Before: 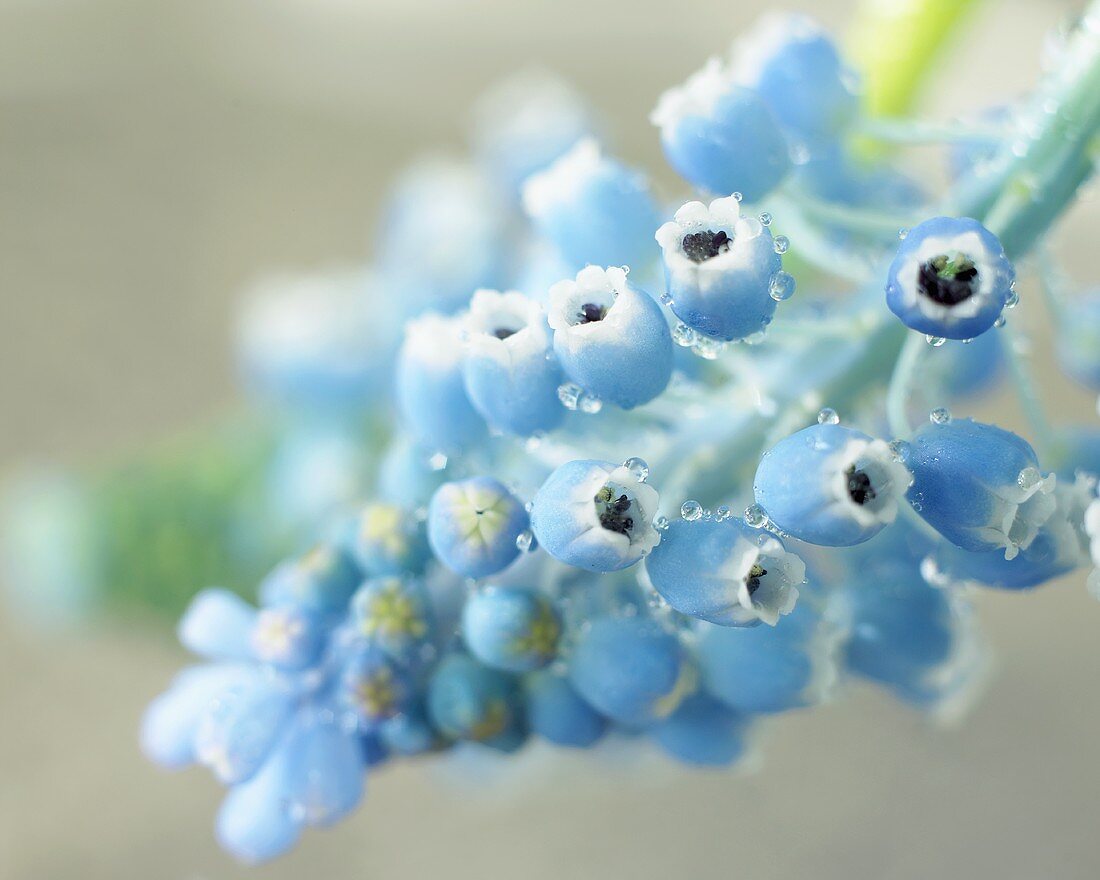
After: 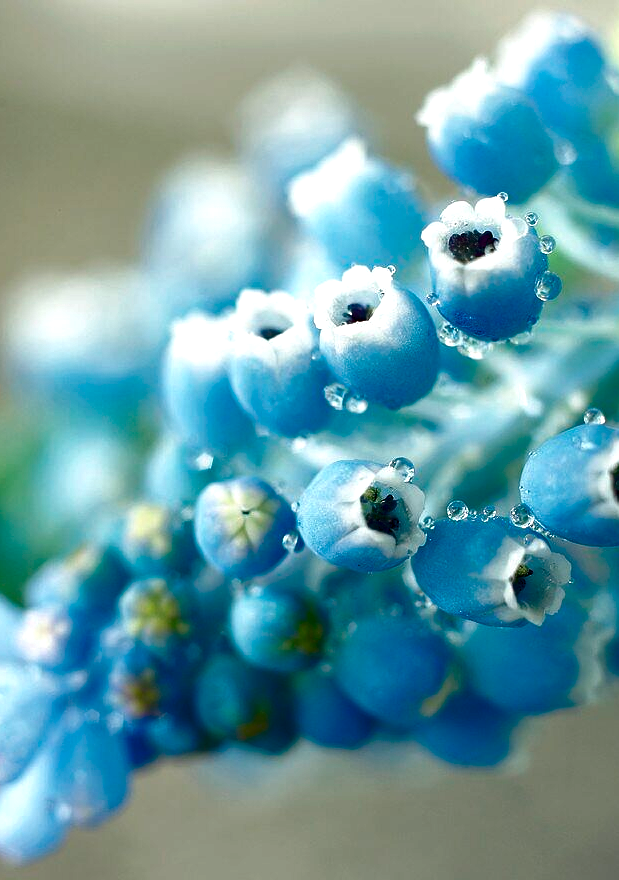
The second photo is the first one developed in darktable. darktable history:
exposure: black level correction 0.001, compensate exposure bias true, compensate highlight preservation false
color balance rgb: perceptual saturation grading › global saturation 39.806%, perceptual saturation grading › highlights -50.519%, perceptual saturation grading › shadows 30.742%, perceptual brilliance grading › highlights 7.357%, perceptual brilliance grading › mid-tones 4.11%, perceptual brilliance grading › shadows 1.766%, global vibrance 20%
contrast brightness saturation: brightness -0.534
crop: left 21.299%, right 22.37%
